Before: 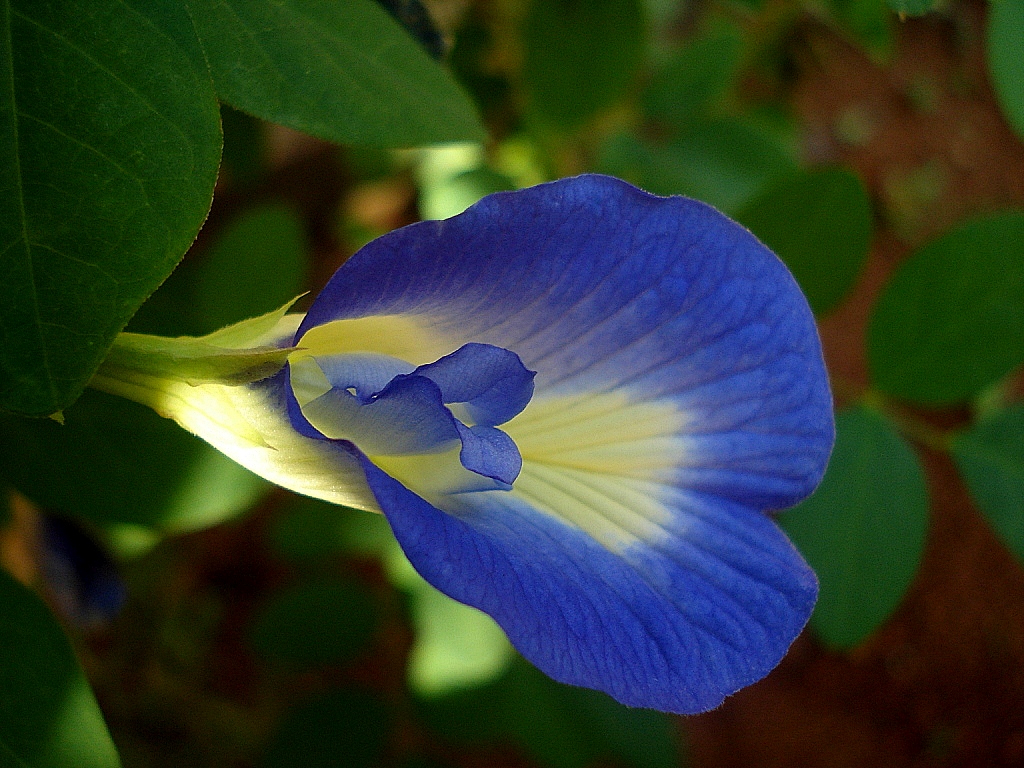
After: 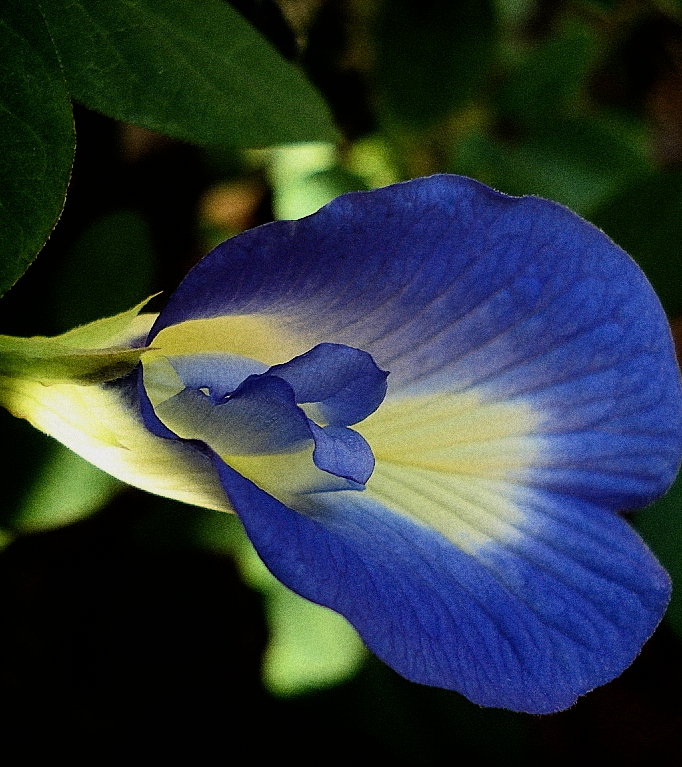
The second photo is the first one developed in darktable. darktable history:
crop and rotate: left 14.385%, right 18.948%
filmic rgb: black relative exposure -5 EV, hardness 2.88, contrast 1.5
grain: coarseness 0.09 ISO, strength 40%
